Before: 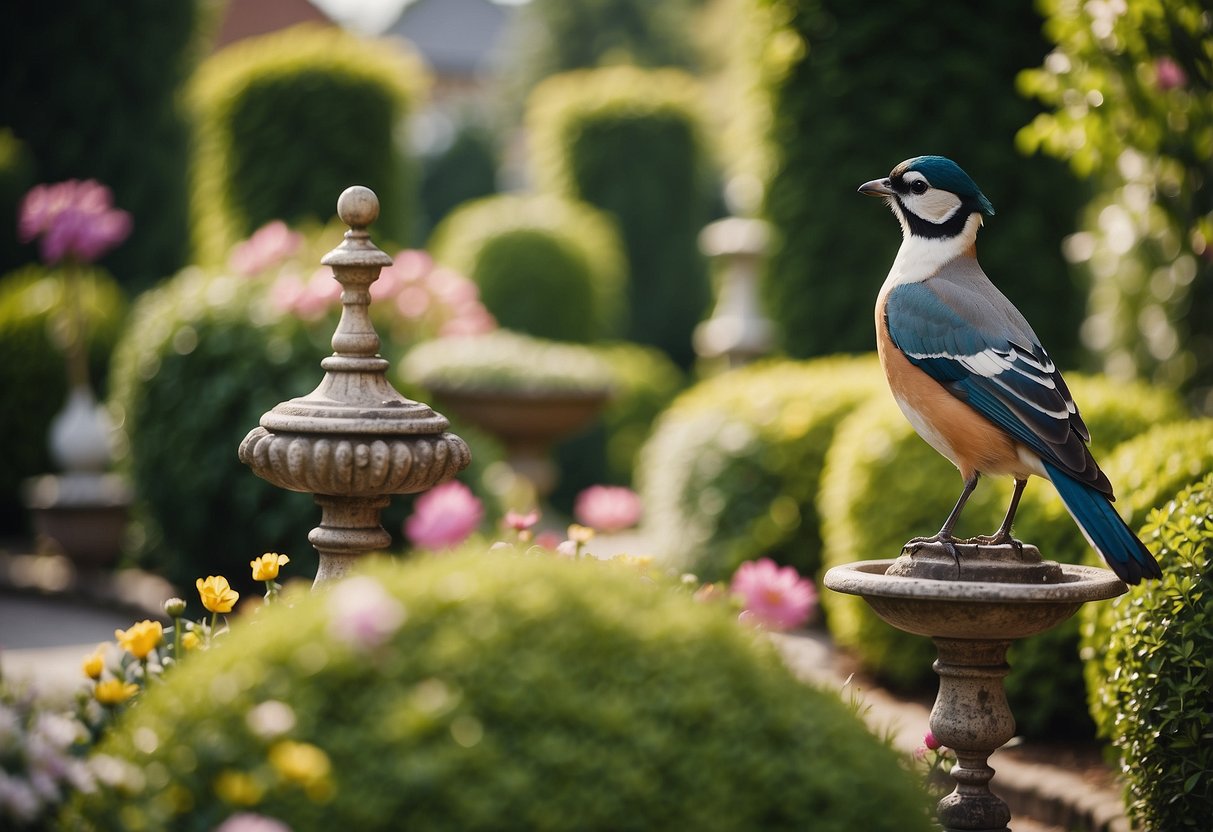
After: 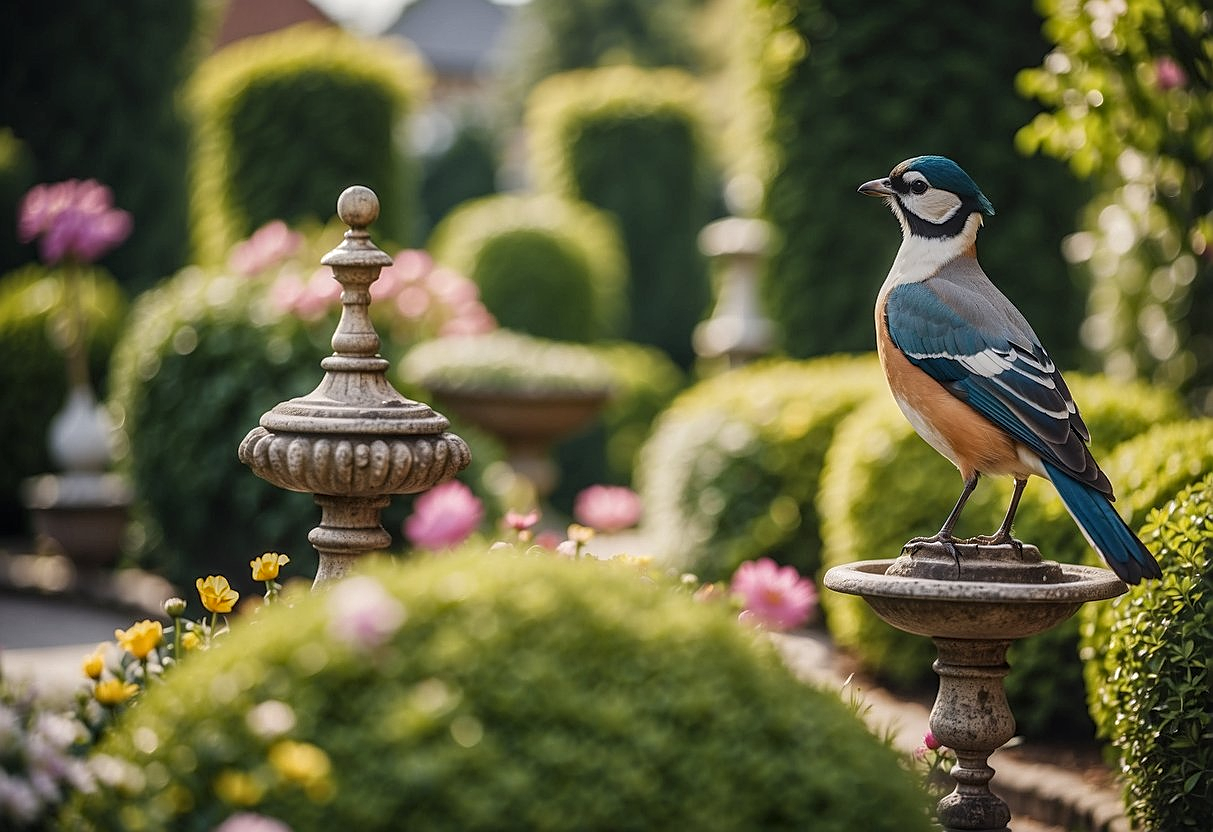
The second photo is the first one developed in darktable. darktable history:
local contrast: highlights 1%, shadows 0%, detail 134%
sharpen: on, module defaults
